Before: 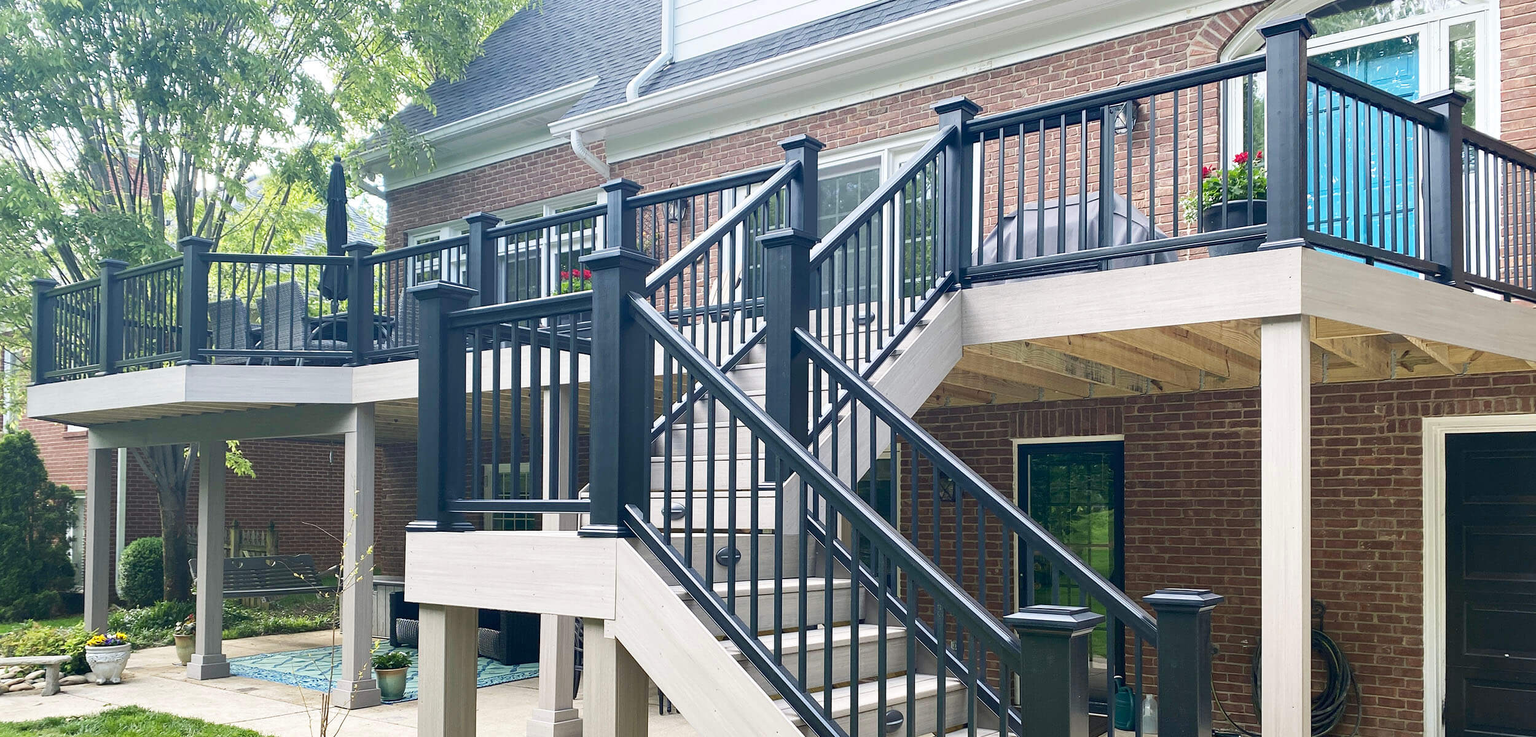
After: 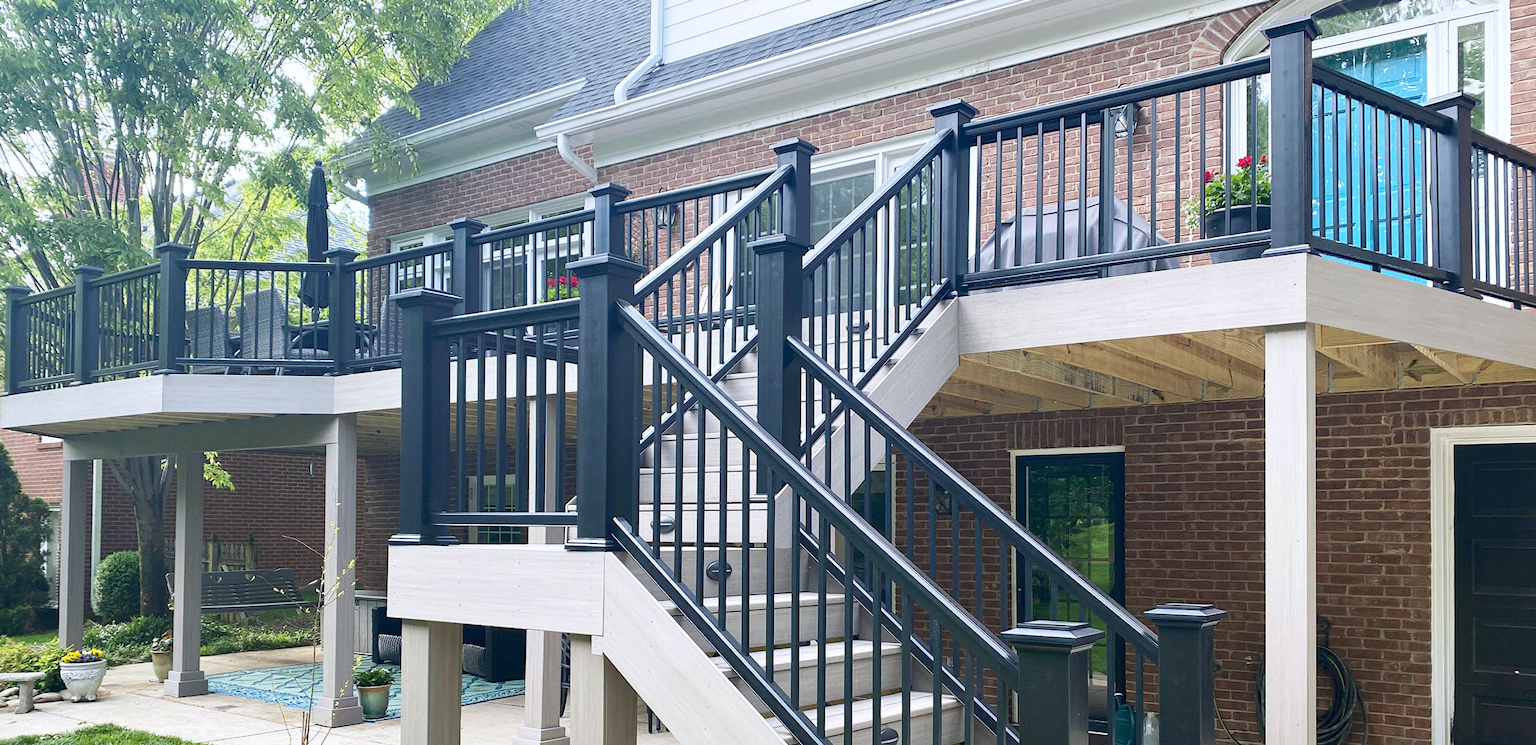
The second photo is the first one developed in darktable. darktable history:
crop and rotate: left 1.774%, right 0.633%, bottom 1.28%
white balance: red 0.983, blue 1.036
